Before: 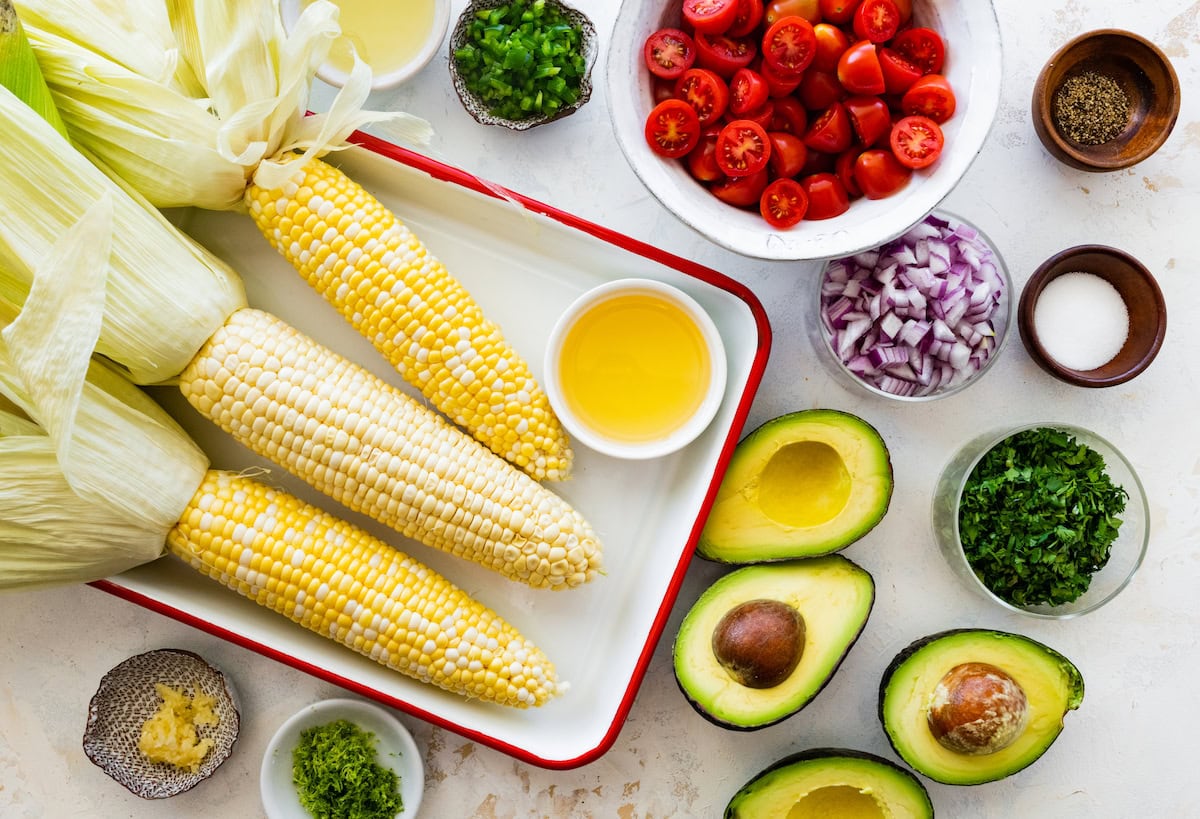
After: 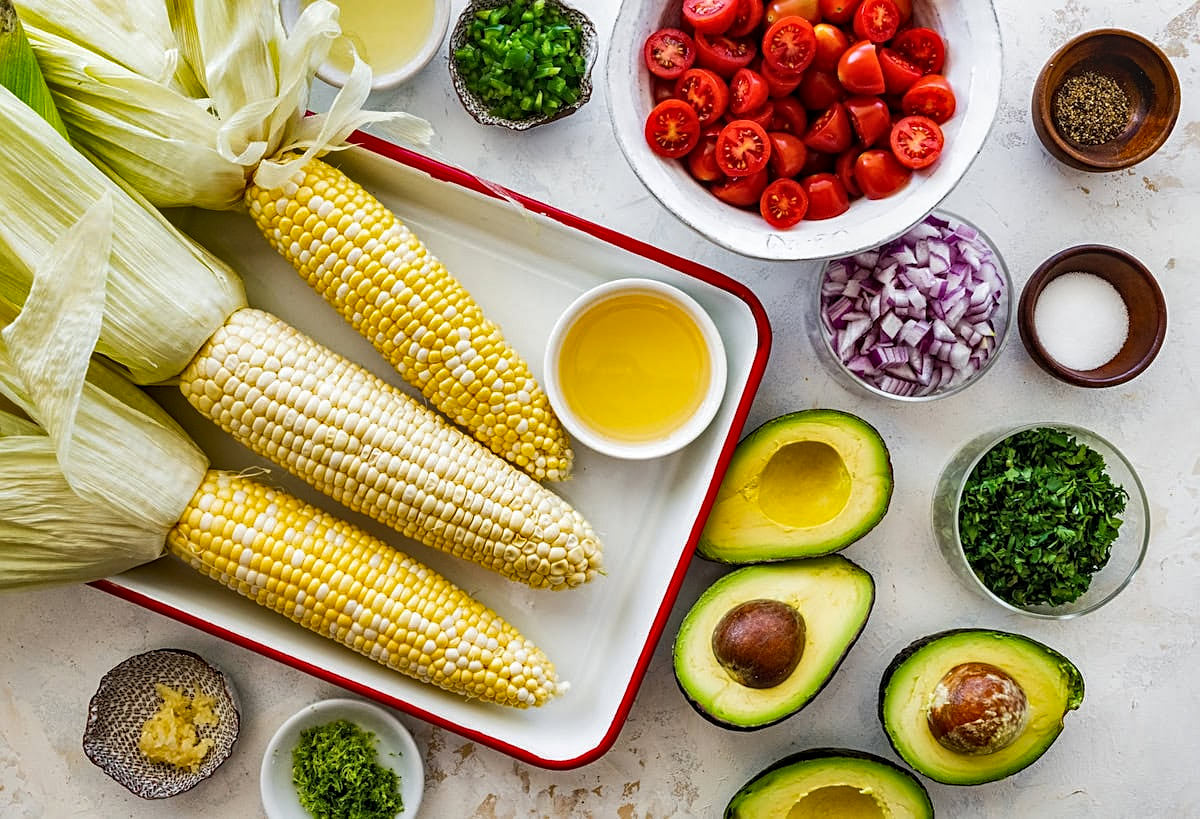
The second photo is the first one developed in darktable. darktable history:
shadows and highlights: radius 105.94, shadows 23.72, highlights -57.84, low approximation 0.01, soften with gaussian
sharpen: on, module defaults
local contrast: on, module defaults
